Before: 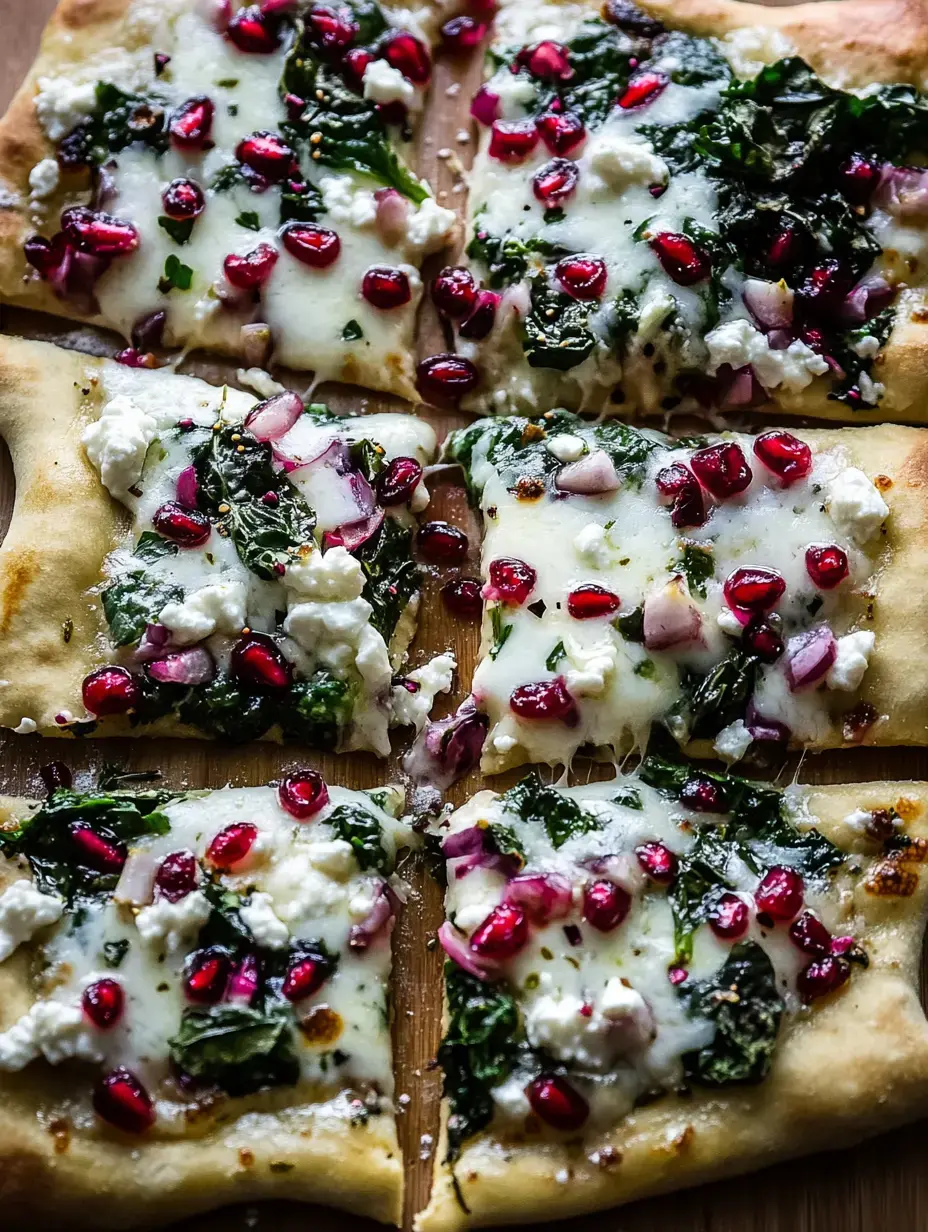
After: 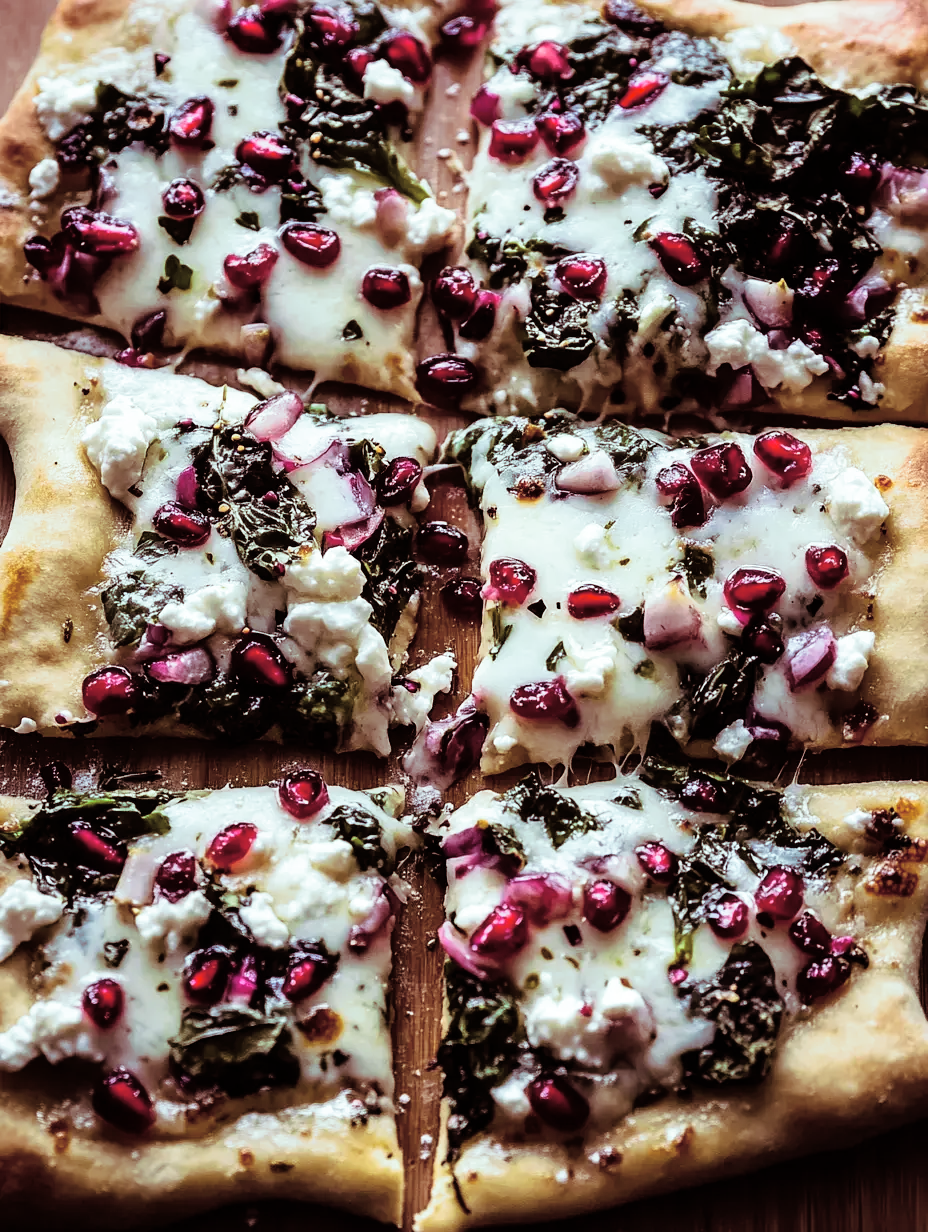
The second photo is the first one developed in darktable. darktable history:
split-toning: highlights › hue 180°
tone curve: curves: ch0 [(0, 0) (0.003, 0.003) (0.011, 0.006) (0.025, 0.015) (0.044, 0.025) (0.069, 0.034) (0.1, 0.052) (0.136, 0.092) (0.177, 0.157) (0.224, 0.228) (0.277, 0.305) (0.335, 0.392) (0.399, 0.466) (0.468, 0.543) (0.543, 0.612) (0.623, 0.692) (0.709, 0.78) (0.801, 0.865) (0.898, 0.935) (1, 1)], preserve colors none
